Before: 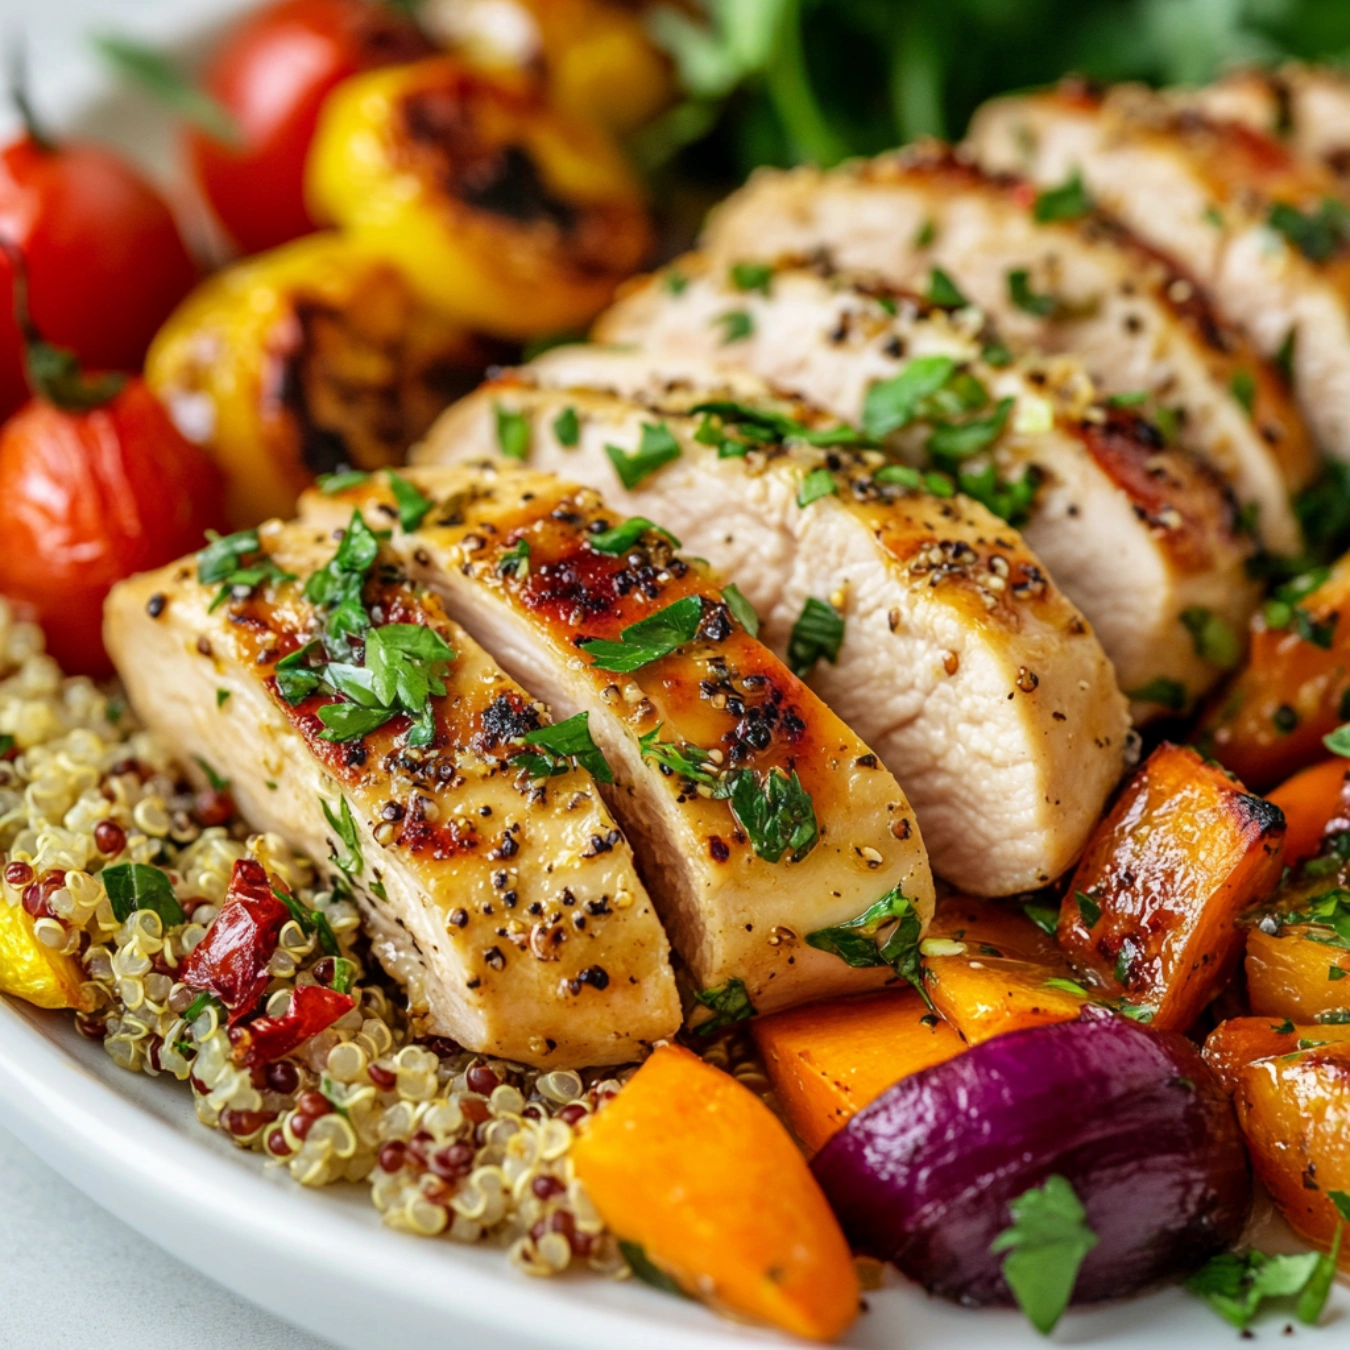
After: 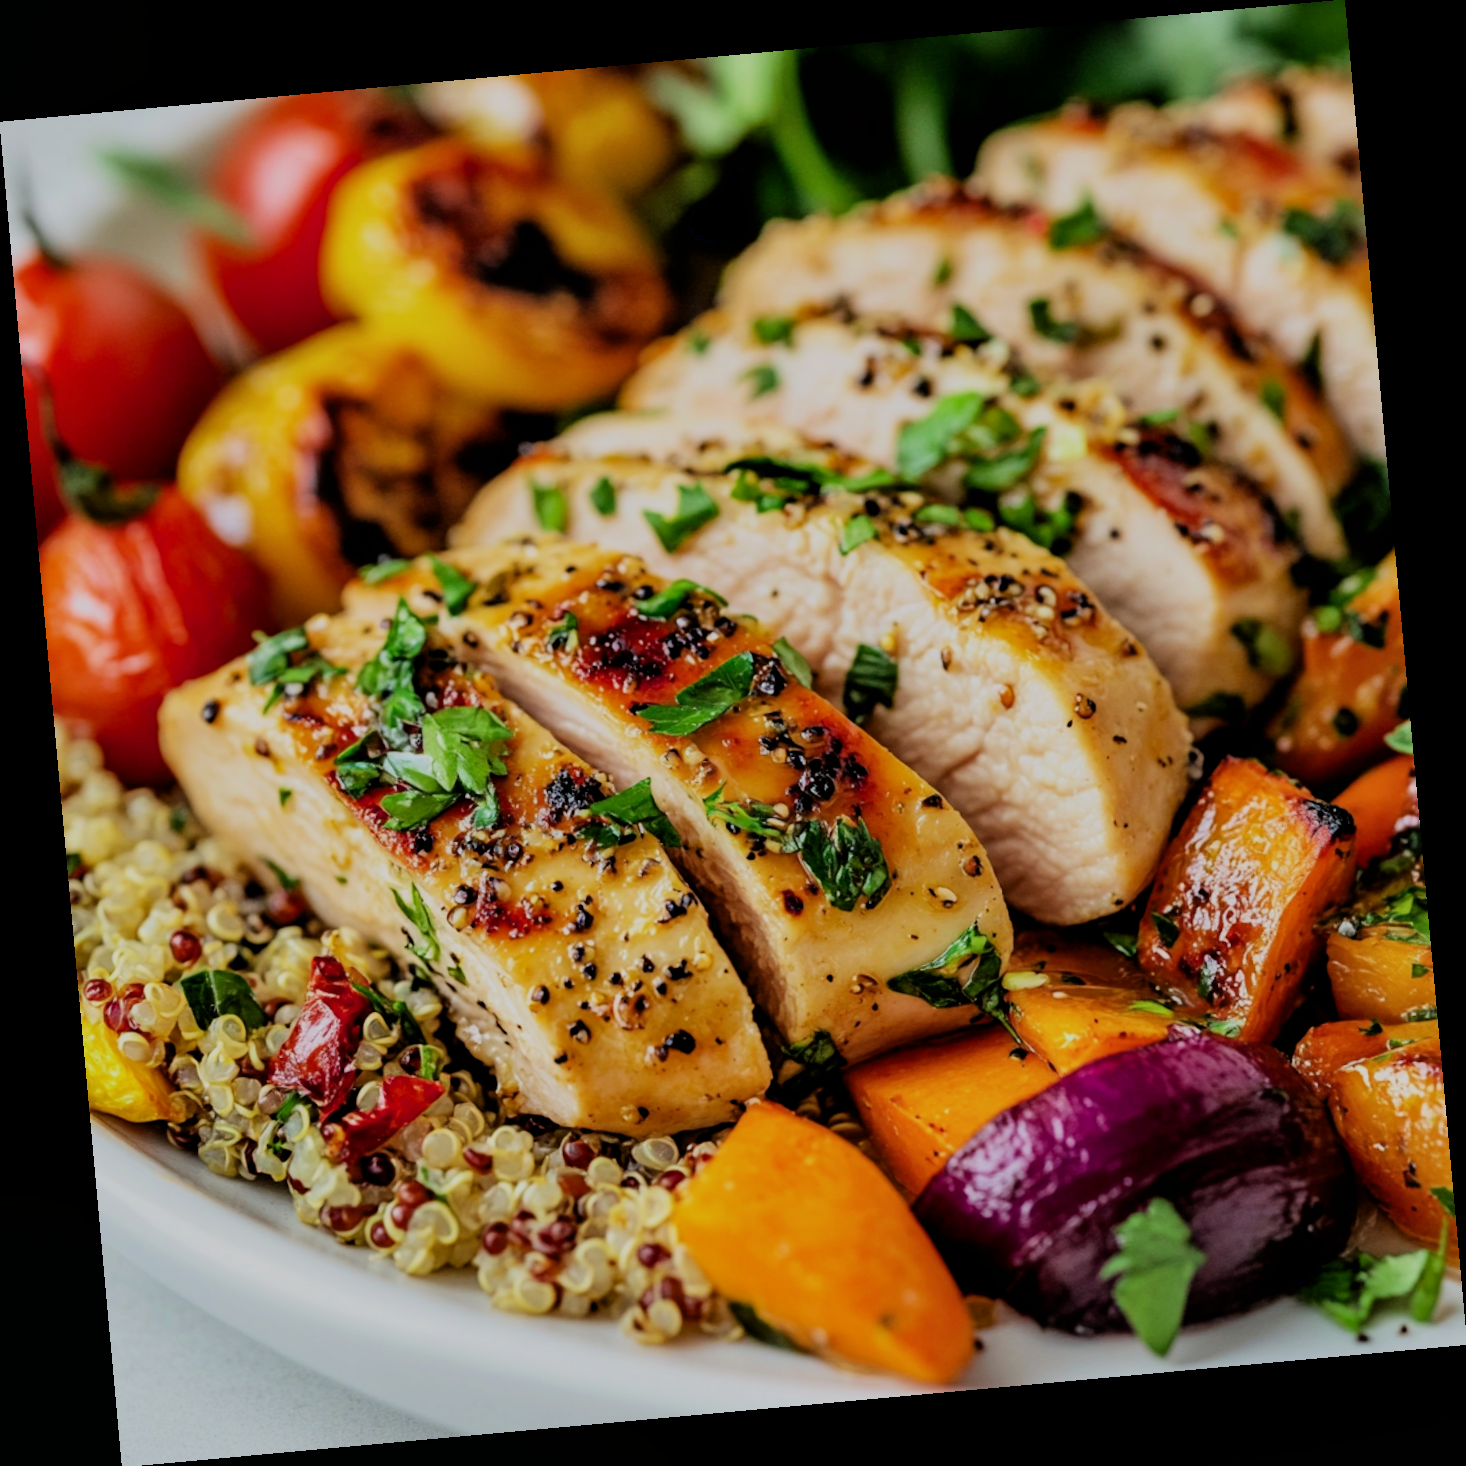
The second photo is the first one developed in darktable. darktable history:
filmic rgb: black relative exposure -6.15 EV, white relative exposure 6.96 EV, hardness 2.23, color science v6 (2022)
contrast equalizer: octaves 7, y [[0.6 ×6], [0.55 ×6], [0 ×6], [0 ×6], [0 ×6]], mix 0.3
tone equalizer: on, module defaults
rotate and perspective: rotation -5.2°, automatic cropping off
